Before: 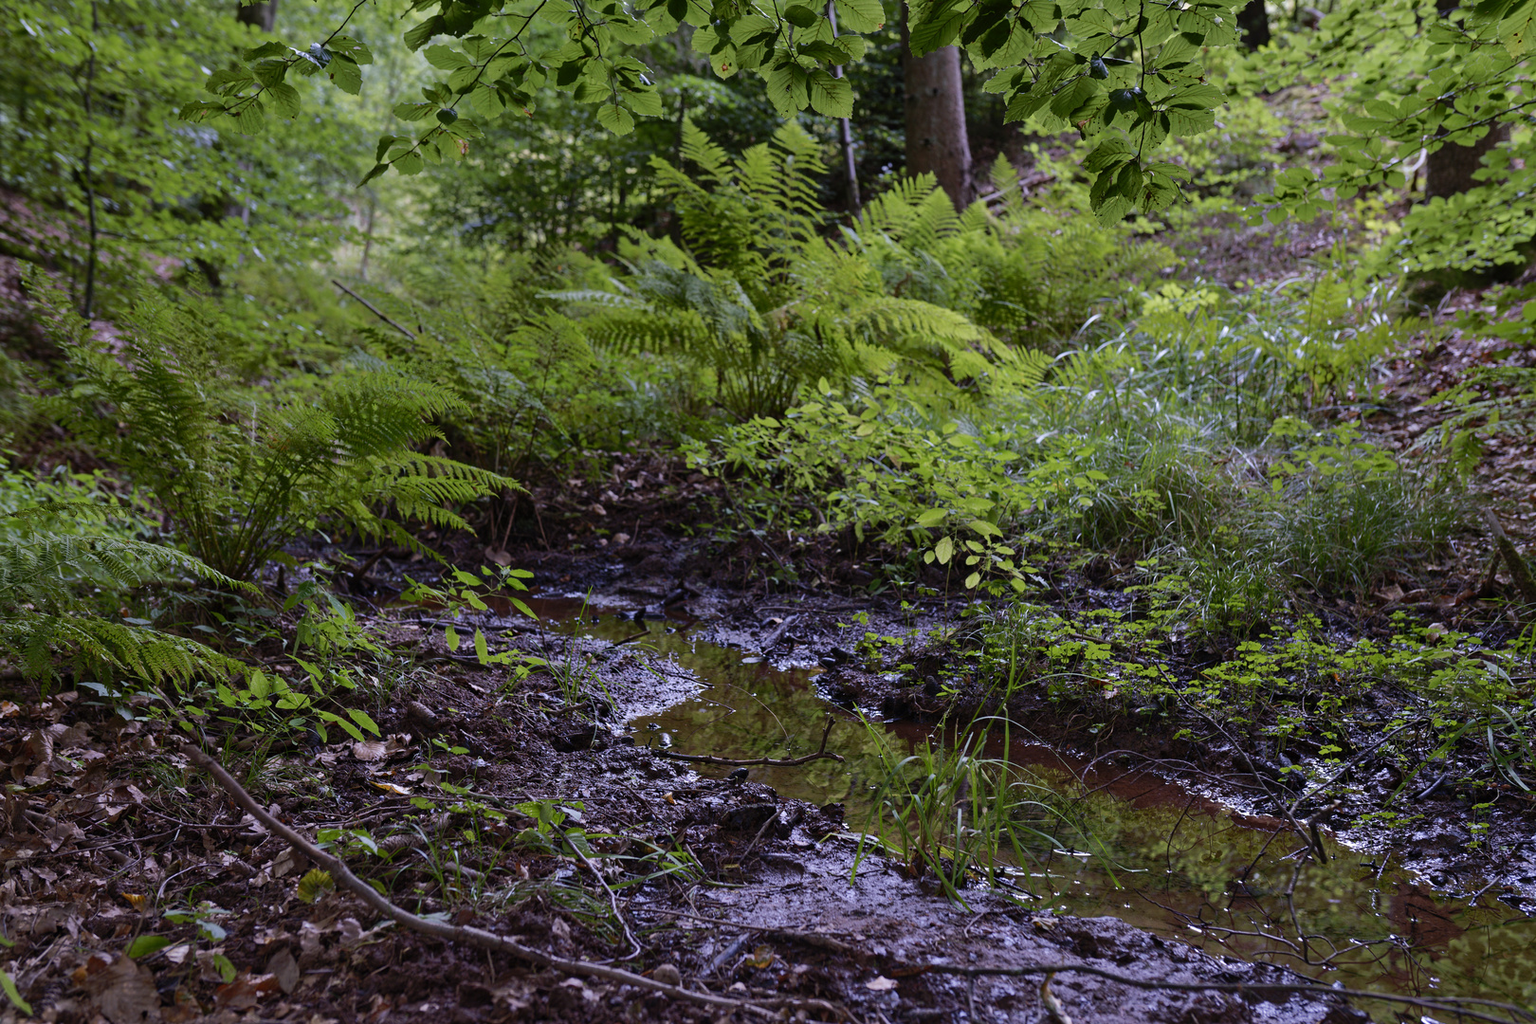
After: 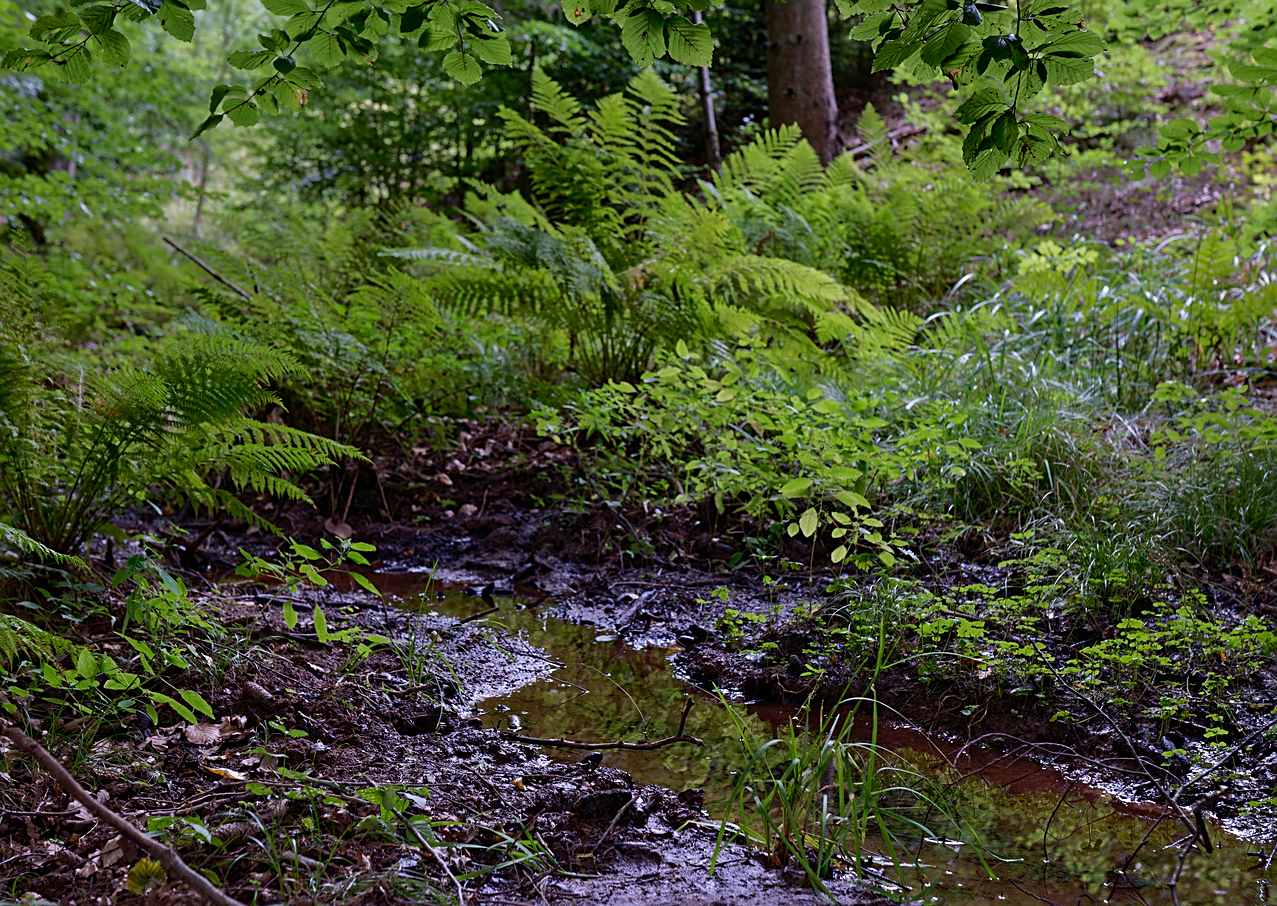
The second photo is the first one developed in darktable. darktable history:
sharpen: on, module defaults
crop: left 11.6%, top 5.415%, right 9.568%, bottom 10.65%
